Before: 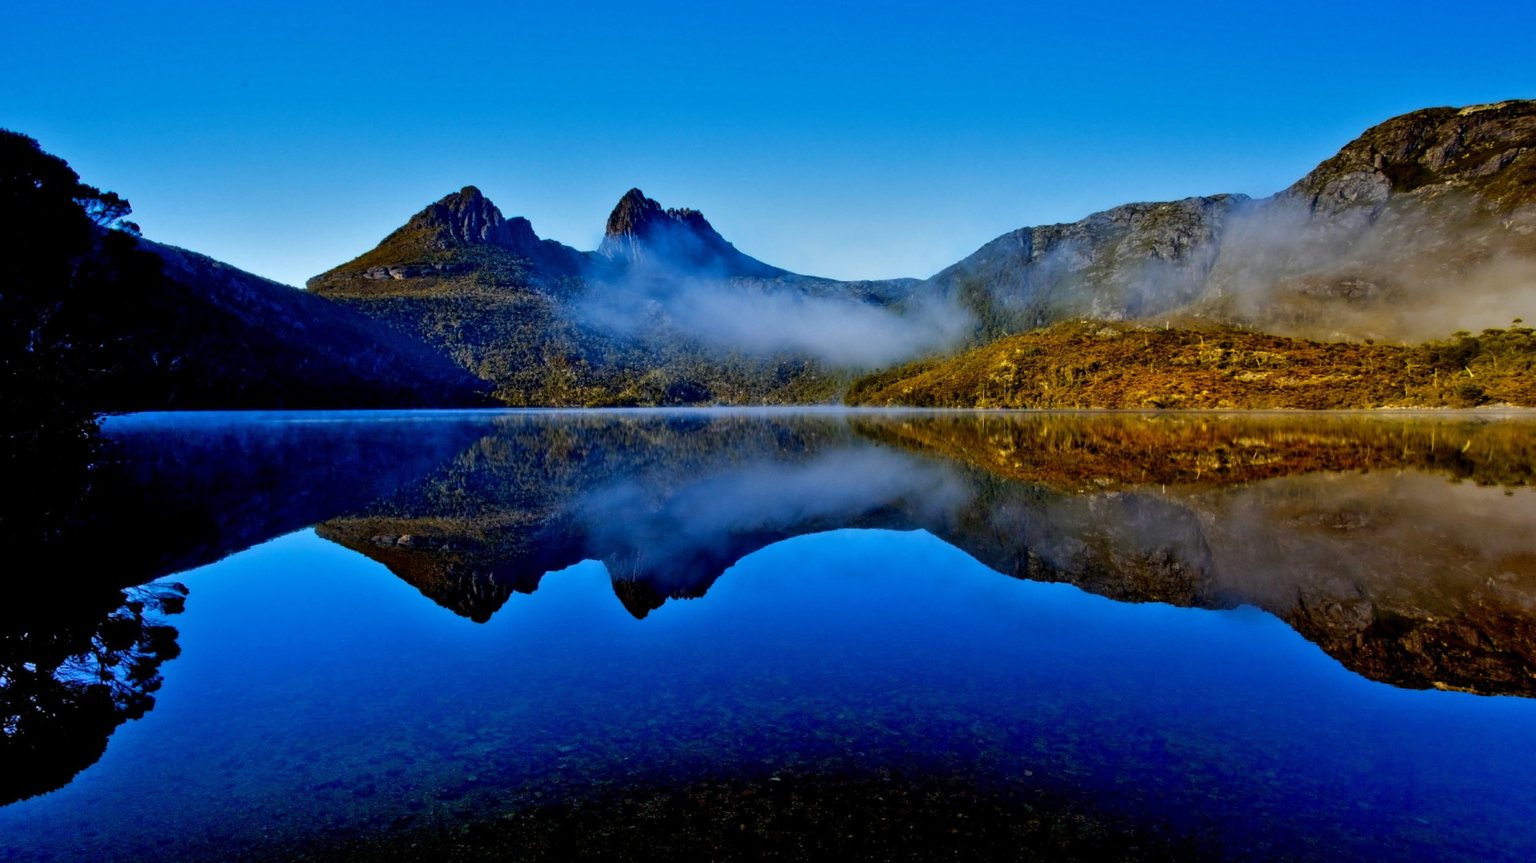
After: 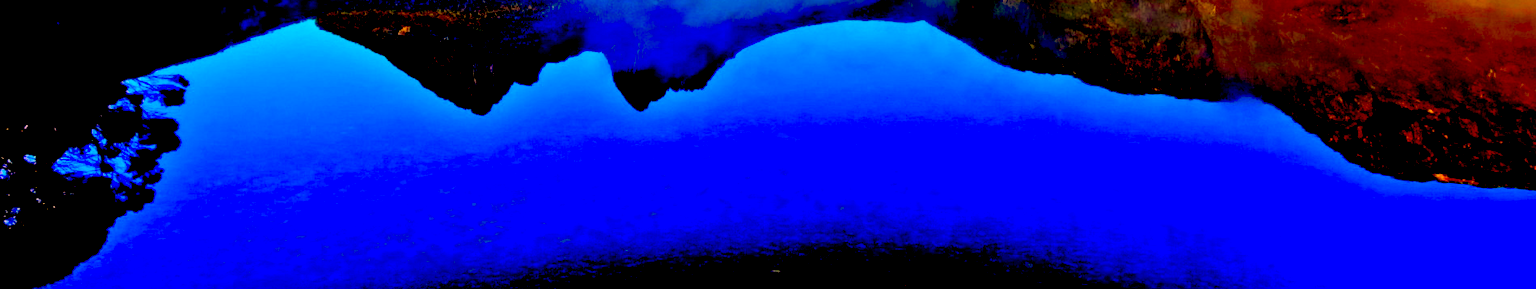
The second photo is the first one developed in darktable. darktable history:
exposure: black level correction 0.041, exposure 0.499 EV, compensate highlight preservation false
vignetting: saturation 0.379
color correction: highlights a* 10.78, highlights b* 29.89, shadows a* 2.71, shadows b* 16.82, saturation 1.74
crop and rotate: top 58.899%, bottom 7.576%
